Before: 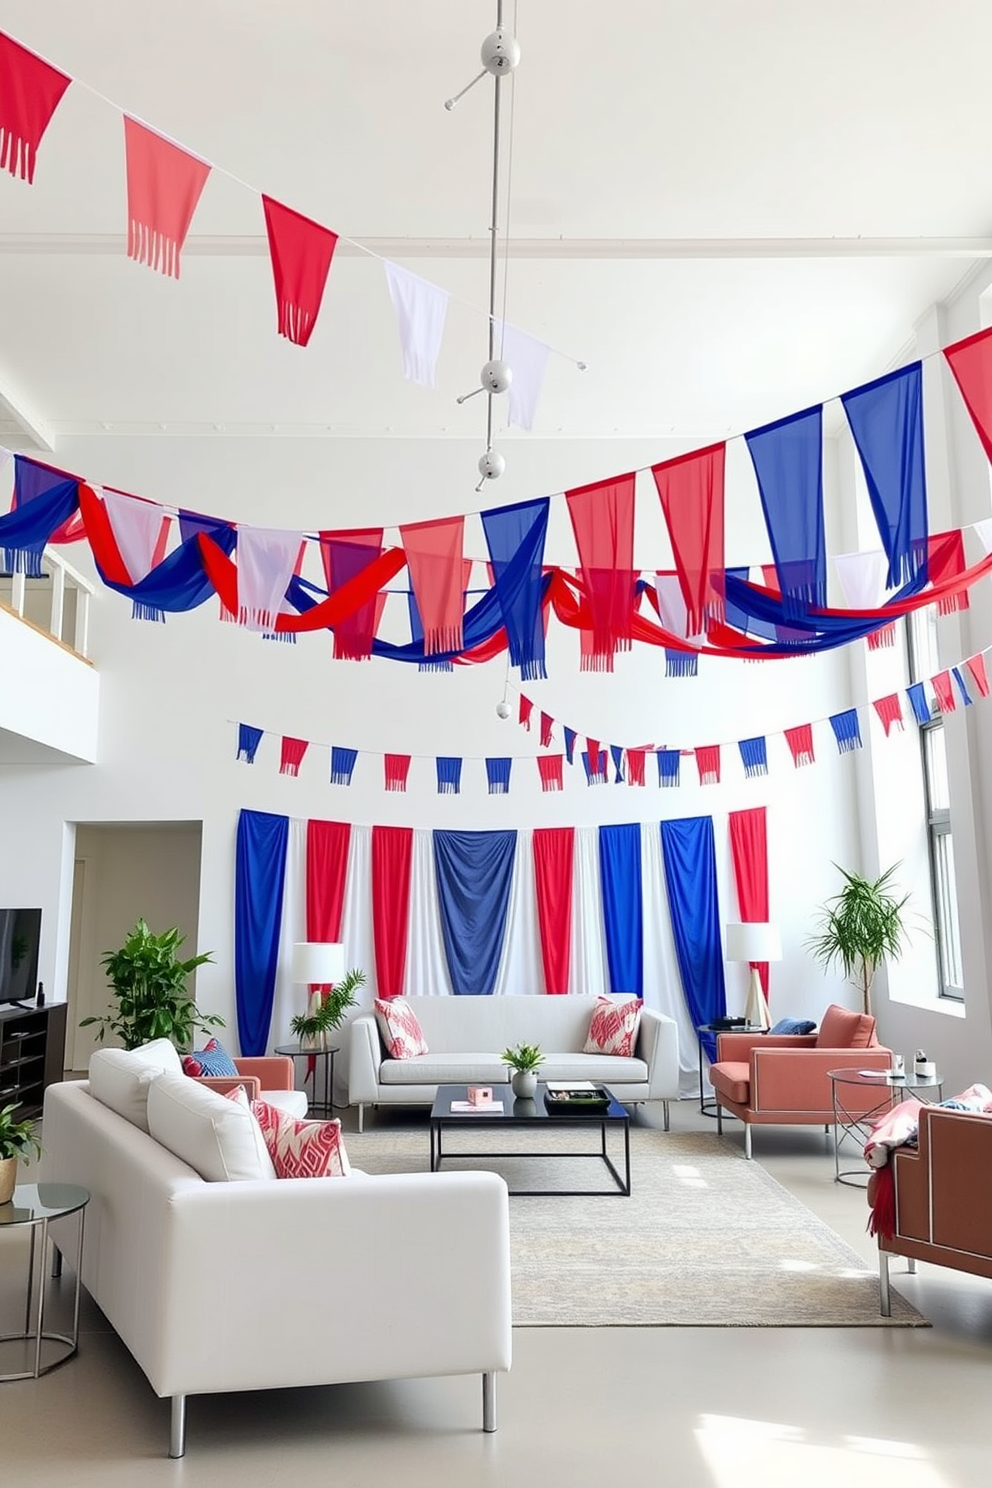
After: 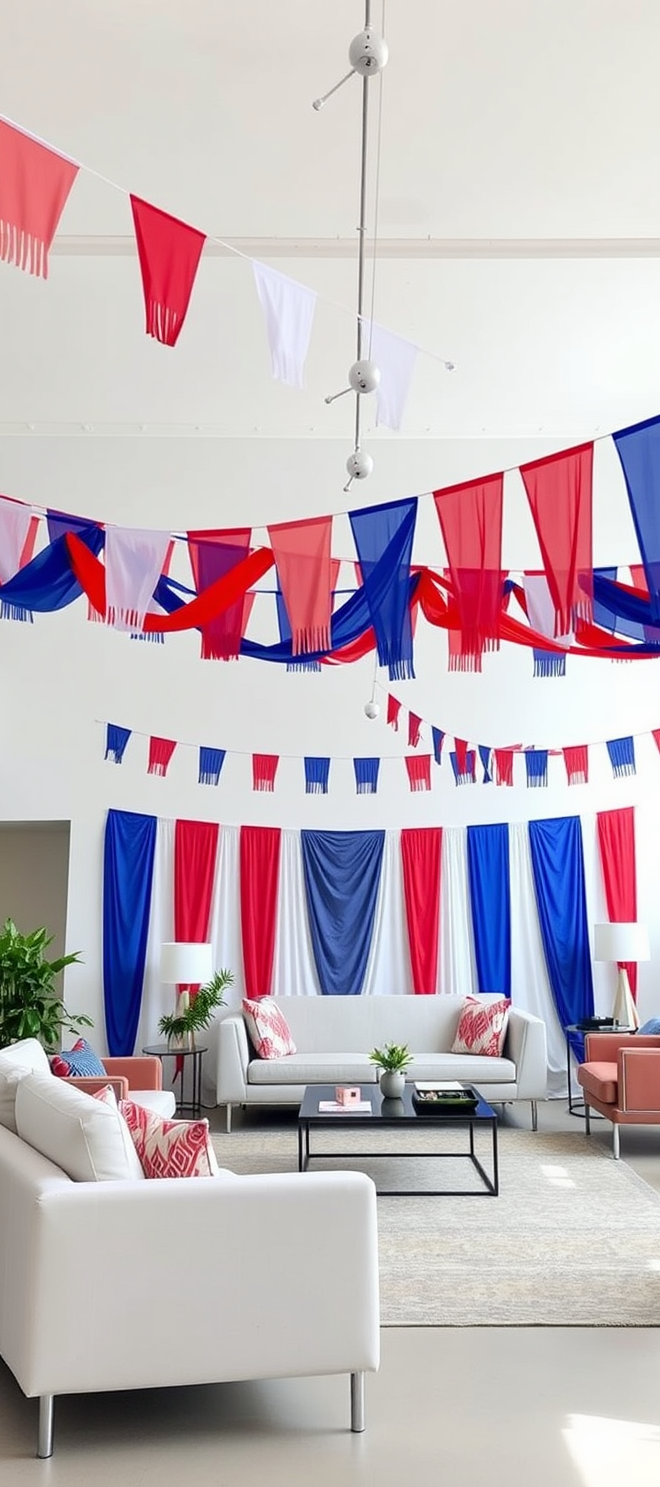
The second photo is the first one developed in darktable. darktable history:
crop and rotate: left 13.371%, right 20.018%
